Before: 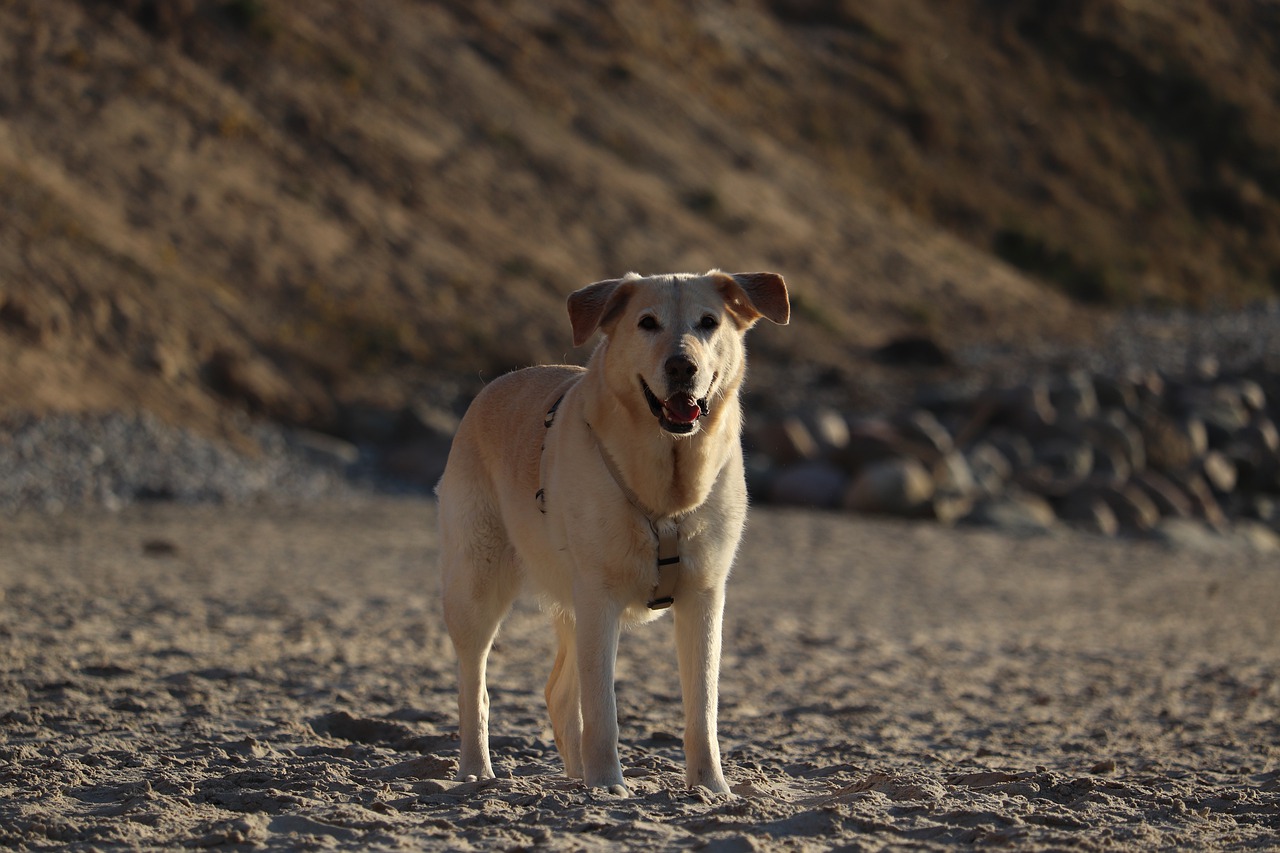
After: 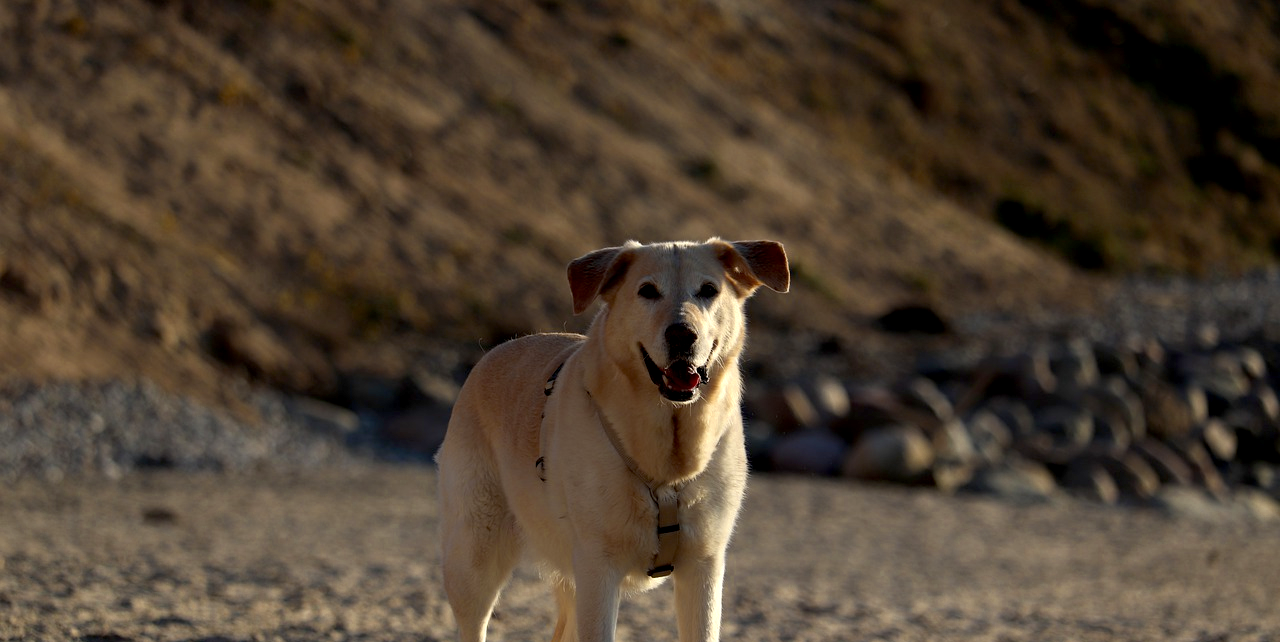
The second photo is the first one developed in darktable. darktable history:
crop: top 3.782%, bottom 20.857%
exposure: black level correction 0.009, compensate exposure bias true, compensate highlight preservation false
color zones: curves: ch0 [(0, 0.485) (0.178, 0.476) (0.261, 0.623) (0.411, 0.403) (0.708, 0.603) (0.934, 0.412)]; ch1 [(0.003, 0.485) (0.149, 0.496) (0.229, 0.584) (0.326, 0.551) (0.484, 0.262) (0.757, 0.643)]
